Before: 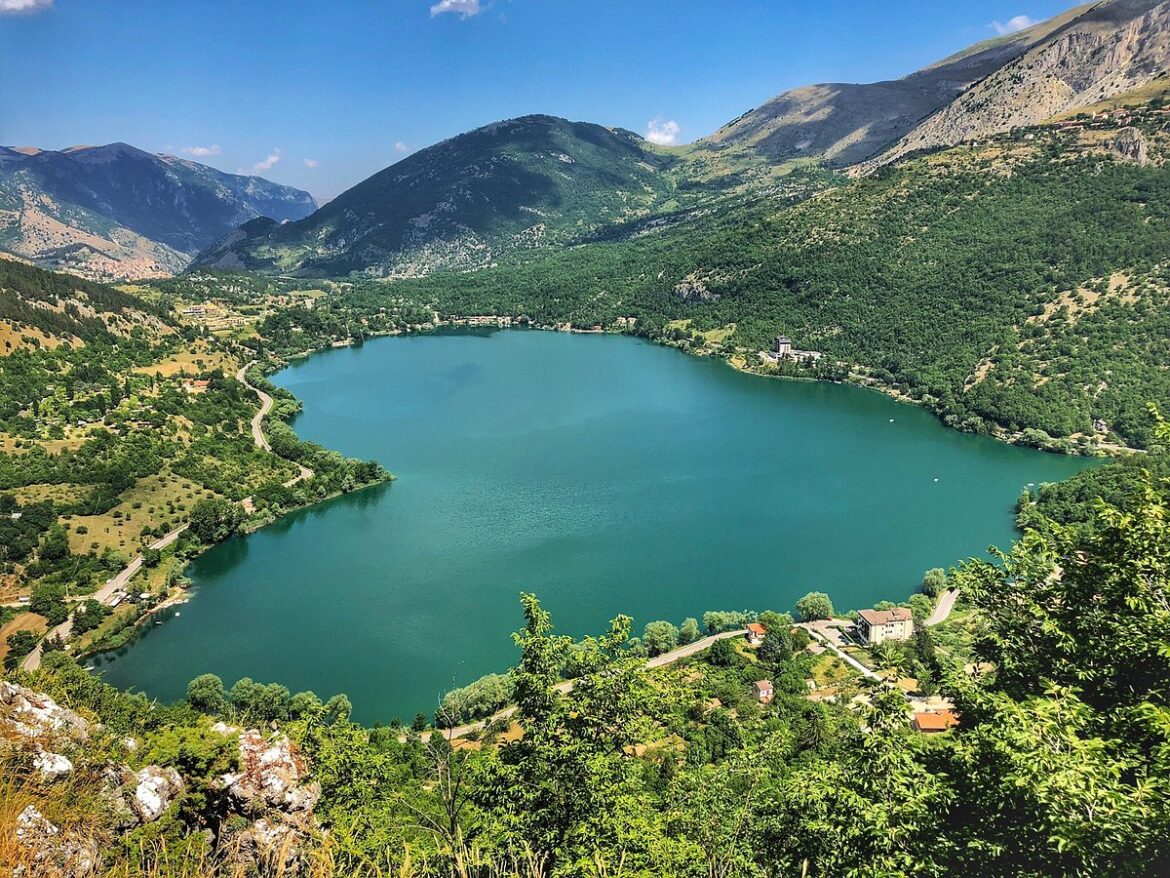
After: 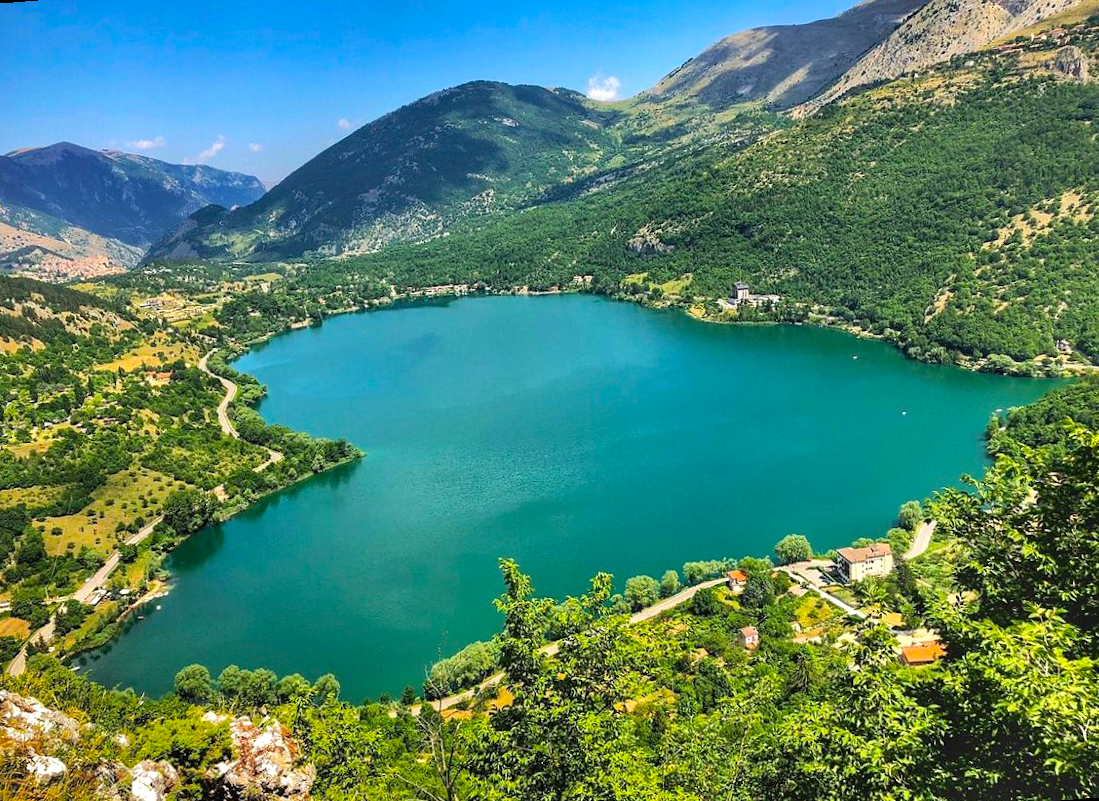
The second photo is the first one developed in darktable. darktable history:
rotate and perspective: rotation -4.57°, crop left 0.054, crop right 0.944, crop top 0.087, crop bottom 0.914
exposure: exposure 0.207 EV, compensate highlight preservation false
color balance rgb: perceptual saturation grading › global saturation 34.05%, global vibrance 5.56%
